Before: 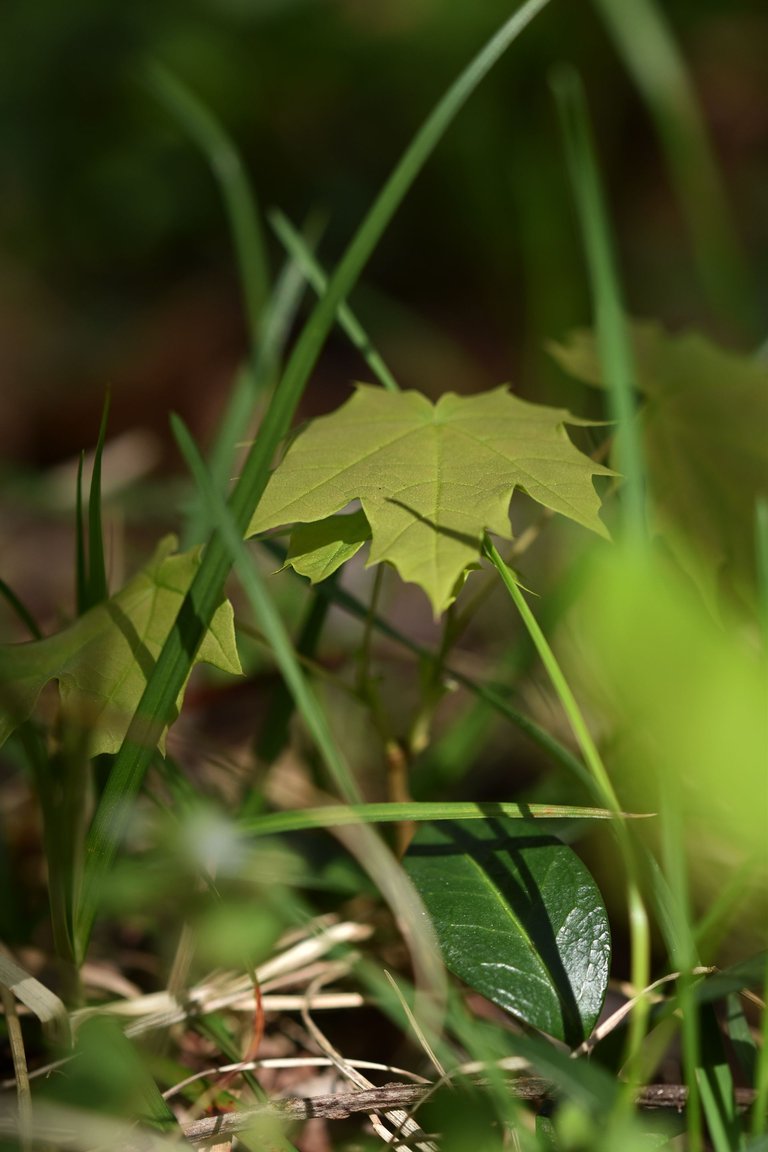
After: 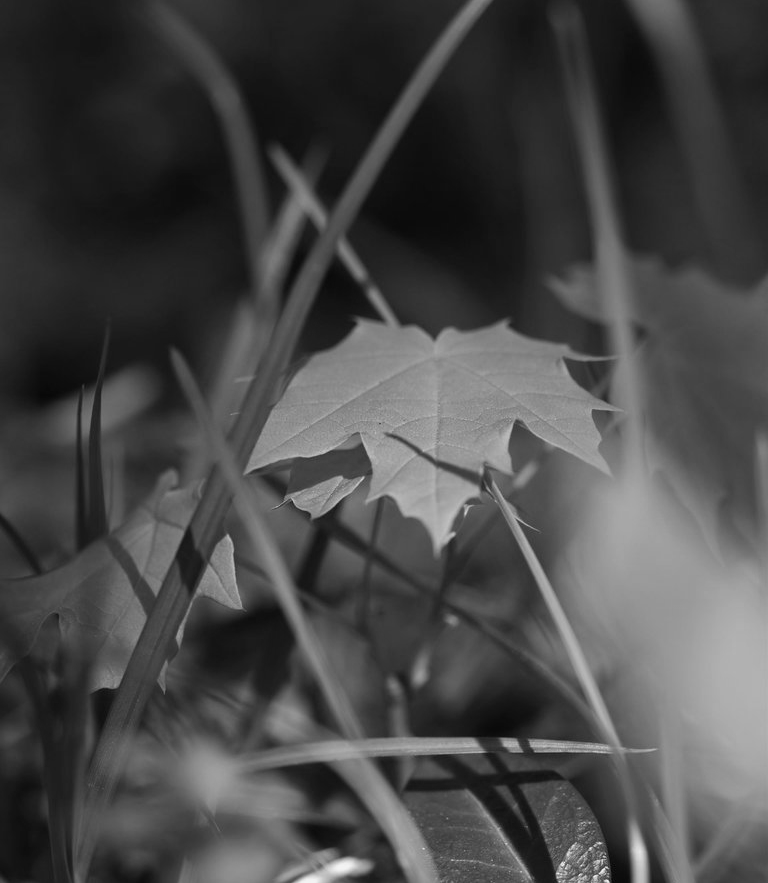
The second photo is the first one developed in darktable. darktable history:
crop: top 5.667%, bottom 17.637%
monochrome: a 30.25, b 92.03
